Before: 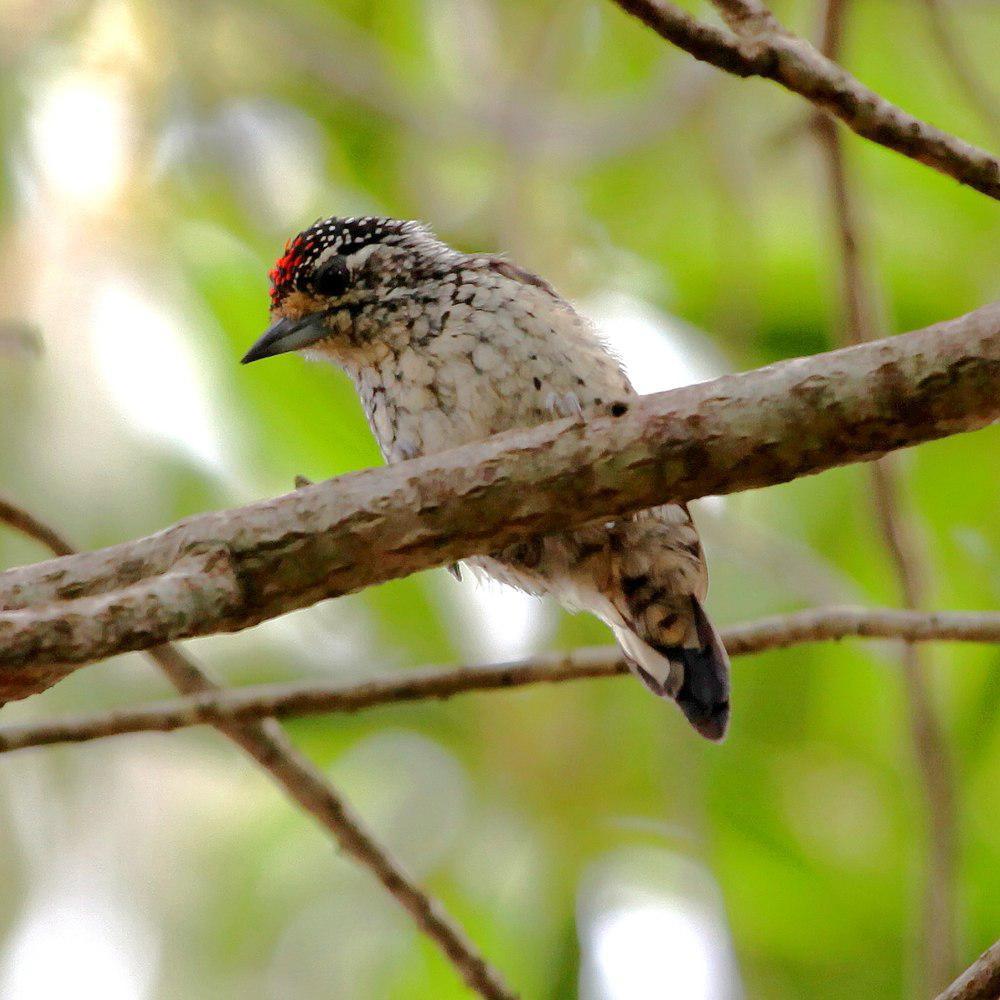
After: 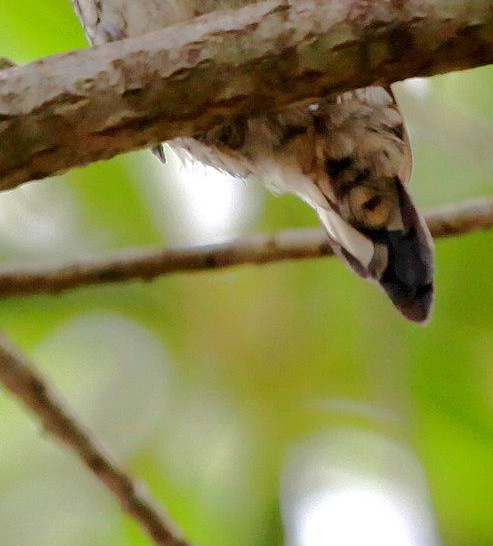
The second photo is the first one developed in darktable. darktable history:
crop: left 29.667%, top 41.821%, right 20.954%, bottom 3.493%
